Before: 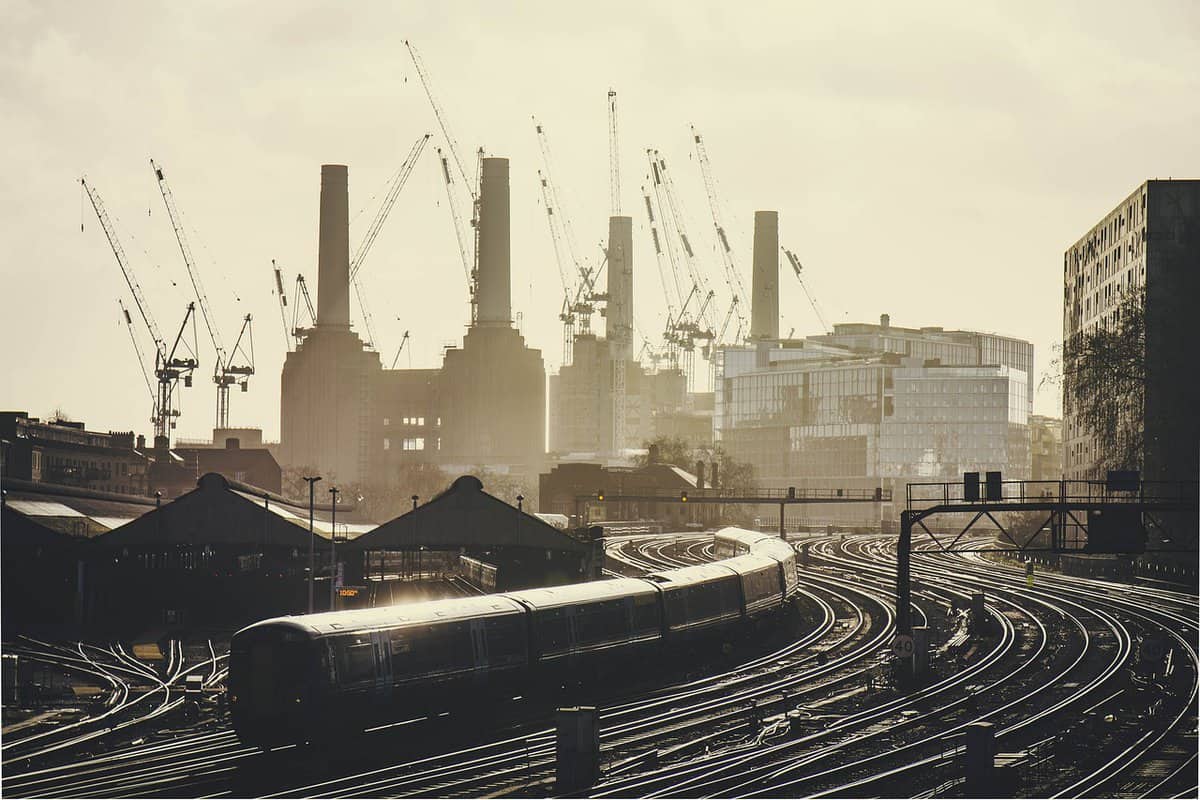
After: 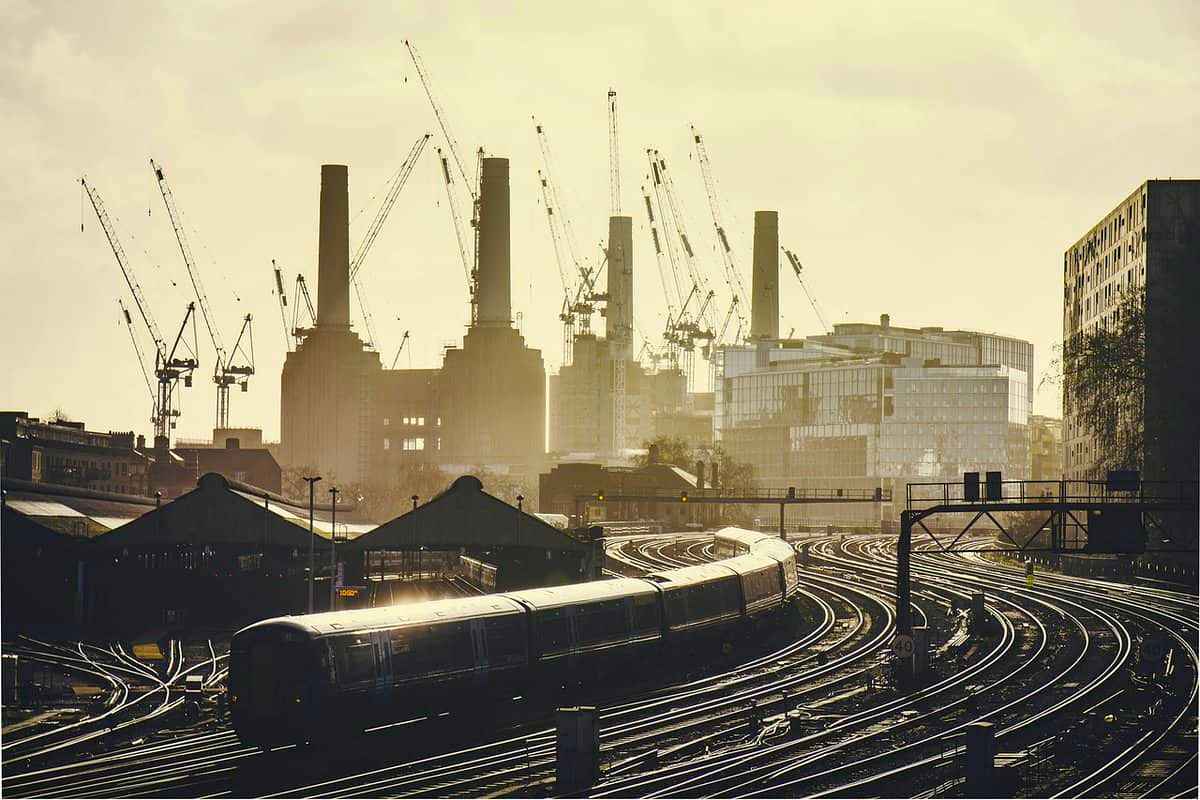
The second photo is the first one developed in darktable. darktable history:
shadows and highlights: shadows 20.93, highlights -36.75, soften with gaussian
color balance rgb: highlights gain › luminance 9.545%, global offset › luminance -0.508%, perceptual saturation grading › global saturation 31.208%, global vibrance 20%
